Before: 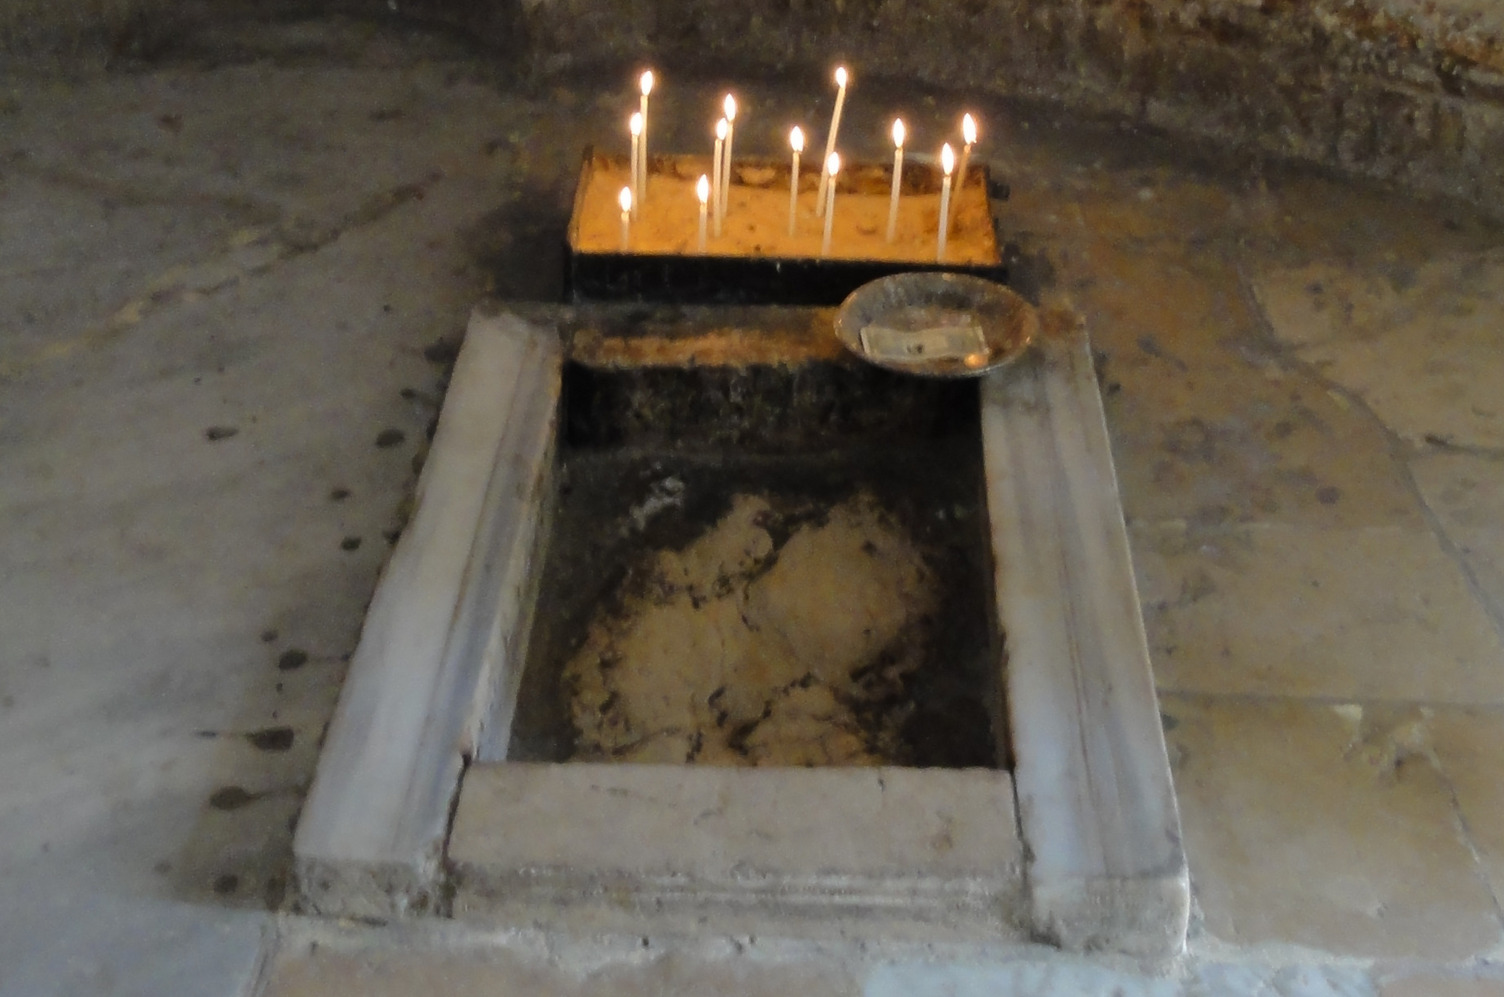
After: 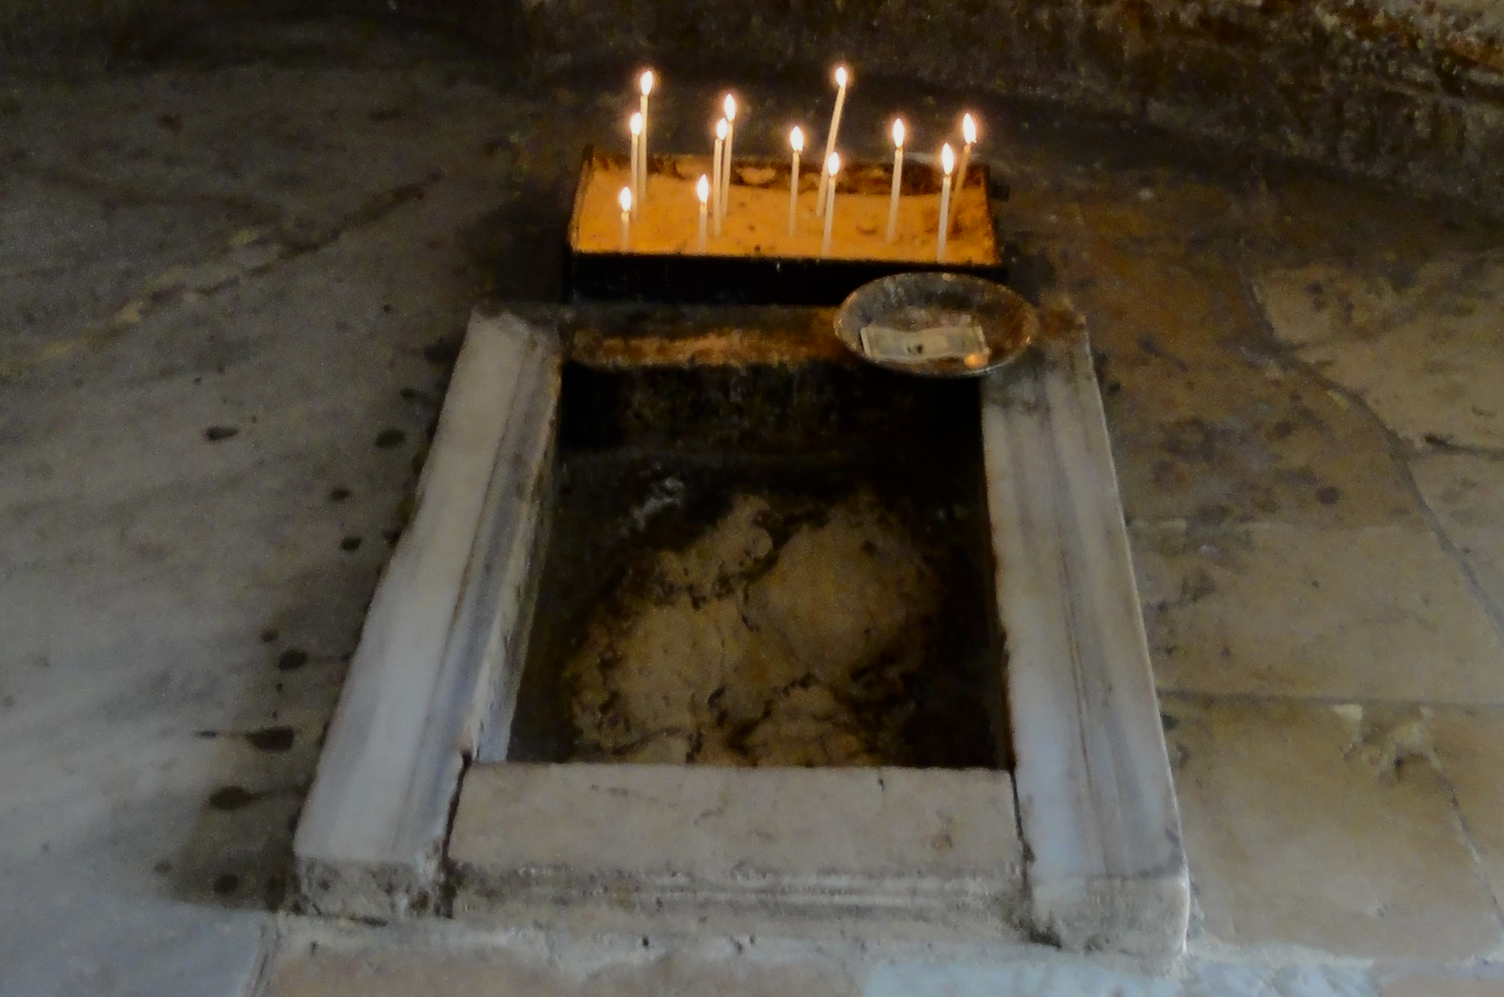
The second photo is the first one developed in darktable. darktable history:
exposure: black level correction 0.002, exposure -0.199 EV, compensate exposure bias true, compensate highlight preservation false
contrast brightness saturation: contrast 0.067, brightness -0.154, saturation 0.118
tone curve: curves: ch0 [(0, 0) (0.003, 0.004) (0.011, 0.01) (0.025, 0.025) (0.044, 0.042) (0.069, 0.064) (0.1, 0.093) (0.136, 0.13) (0.177, 0.182) (0.224, 0.241) (0.277, 0.322) (0.335, 0.409) (0.399, 0.482) (0.468, 0.551) (0.543, 0.606) (0.623, 0.672) (0.709, 0.73) (0.801, 0.81) (0.898, 0.885) (1, 1)], color space Lab, independent channels
